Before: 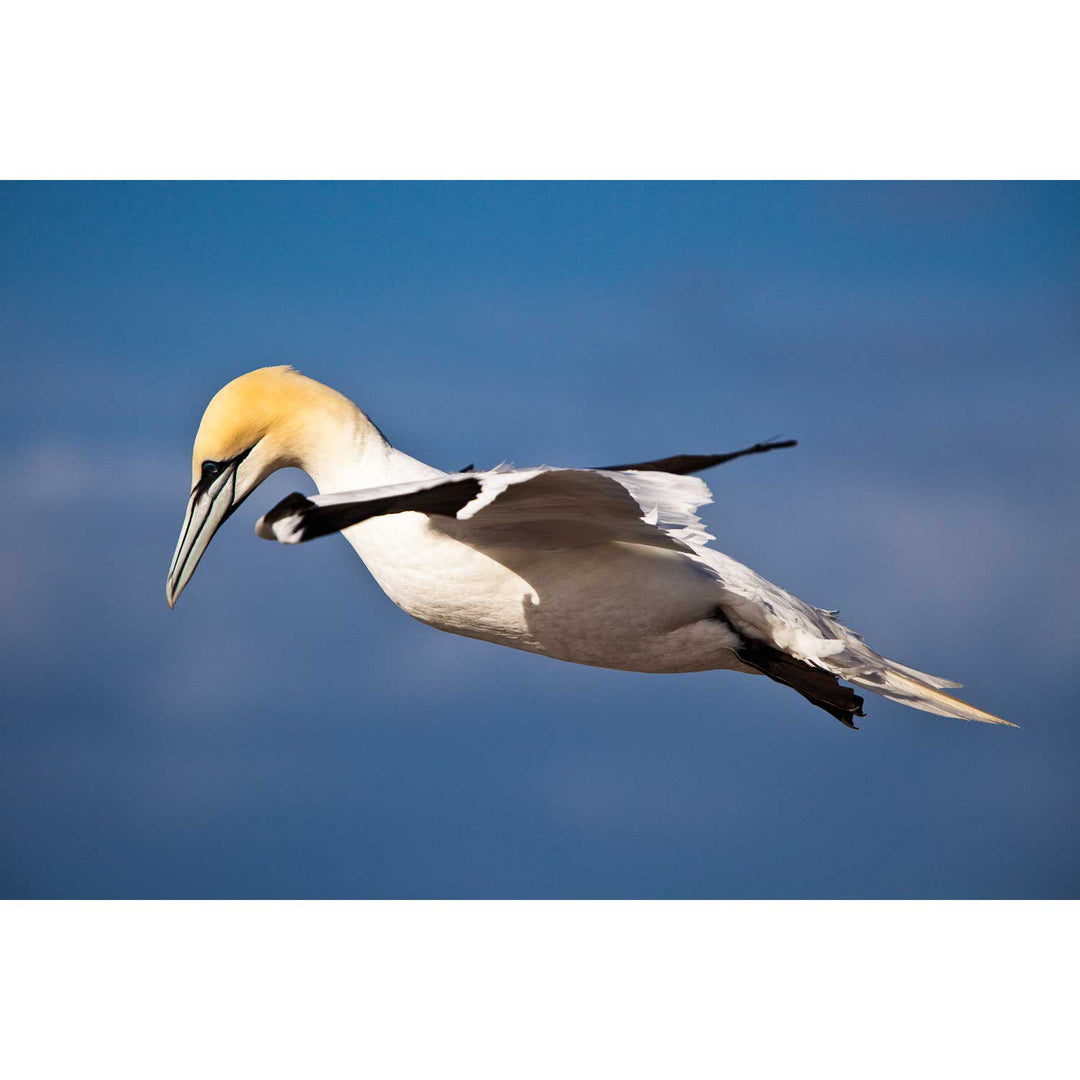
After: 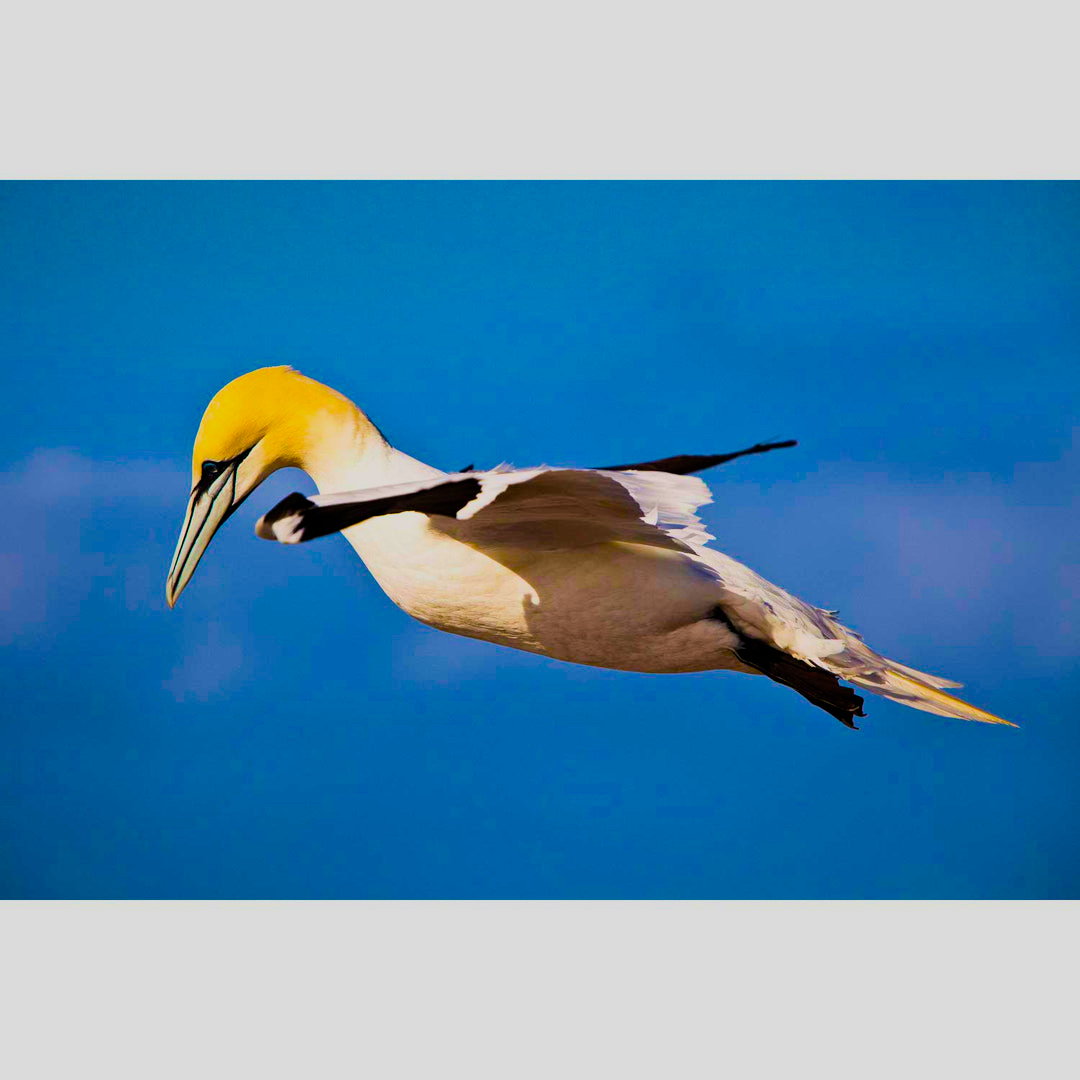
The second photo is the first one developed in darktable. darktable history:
filmic rgb: hardness 4.17
velvia: on, module defaults
color balance rgb: linear chroma grading › global chroma 42%, perceptual saturation grading › global saturation 42%, global vibrance 33%
